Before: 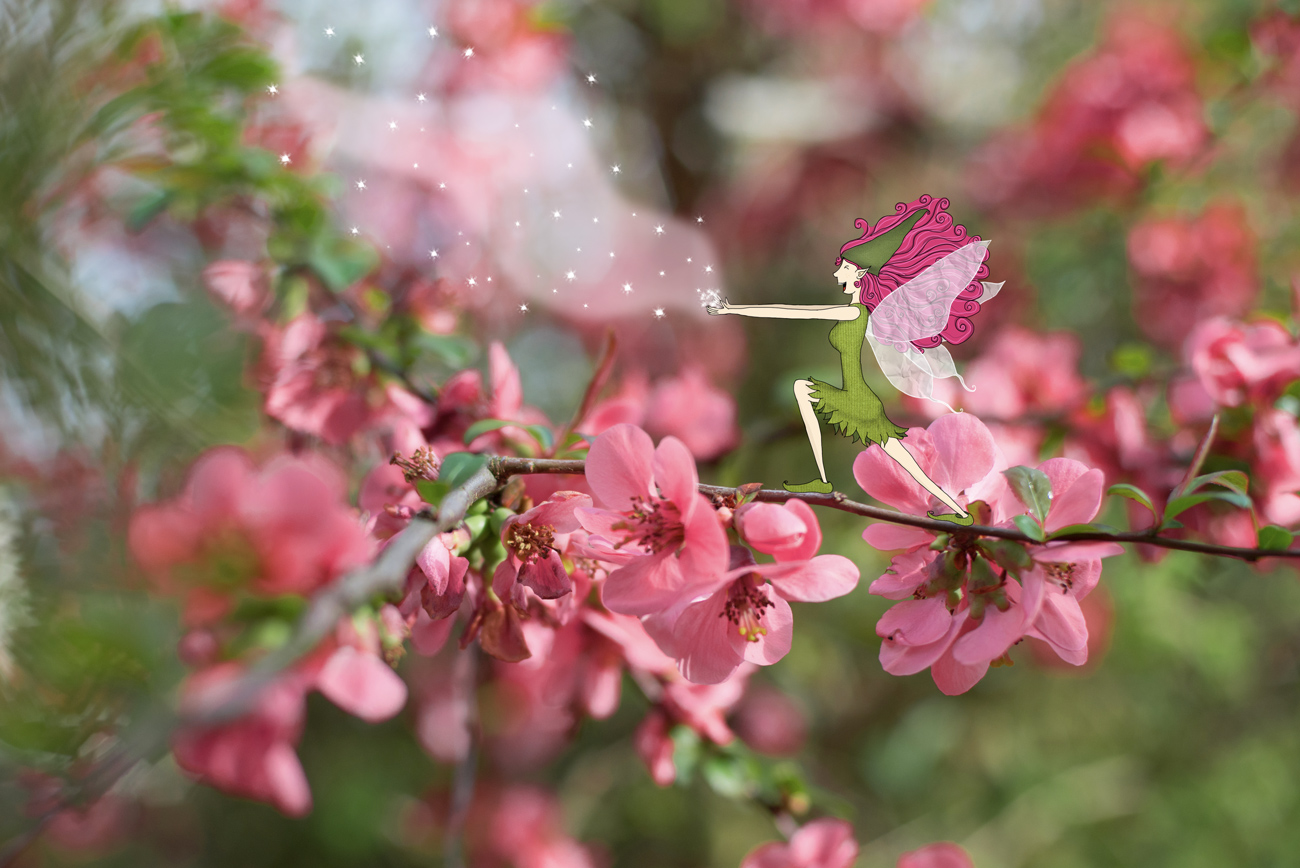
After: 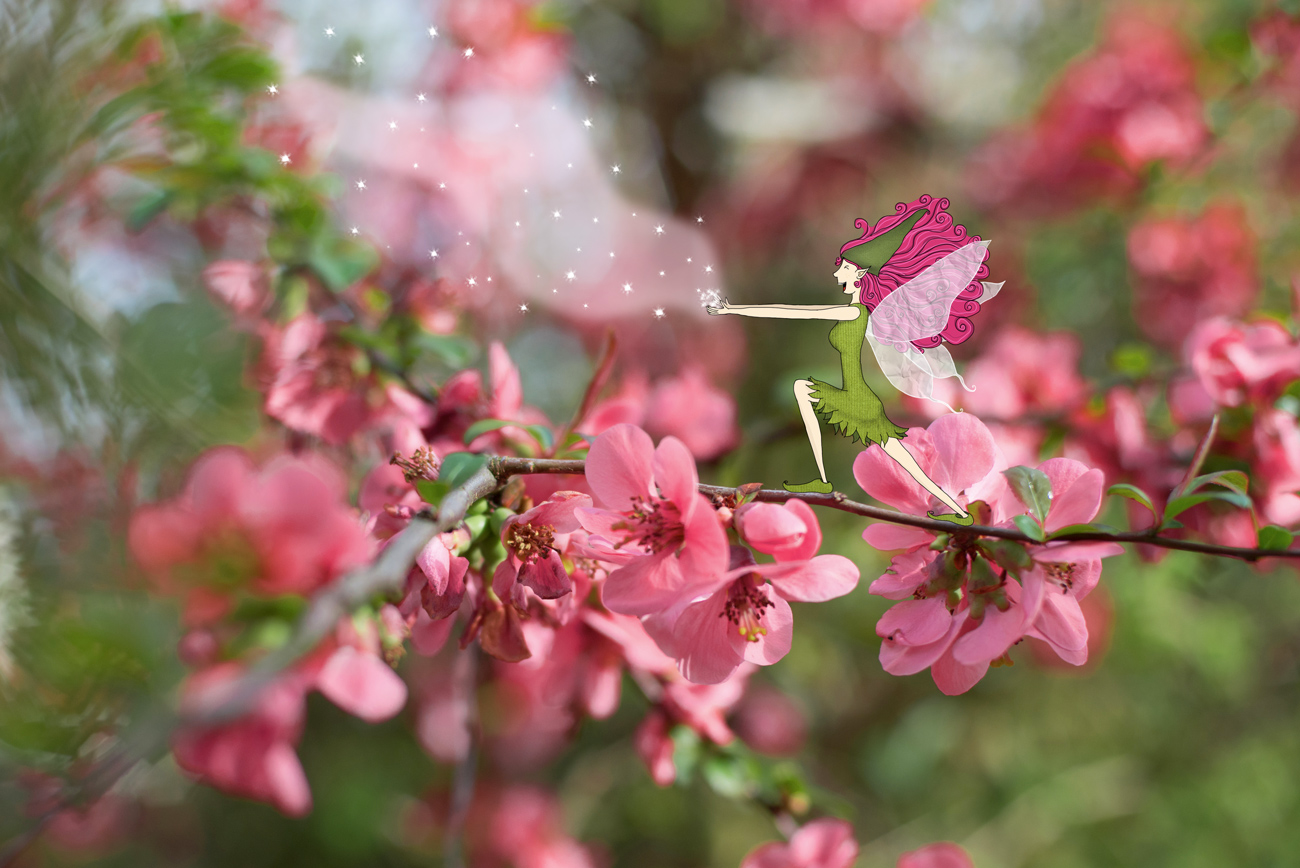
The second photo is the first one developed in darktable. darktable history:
contrast brightness saturation: contrast 0.037, saturation 0.071
